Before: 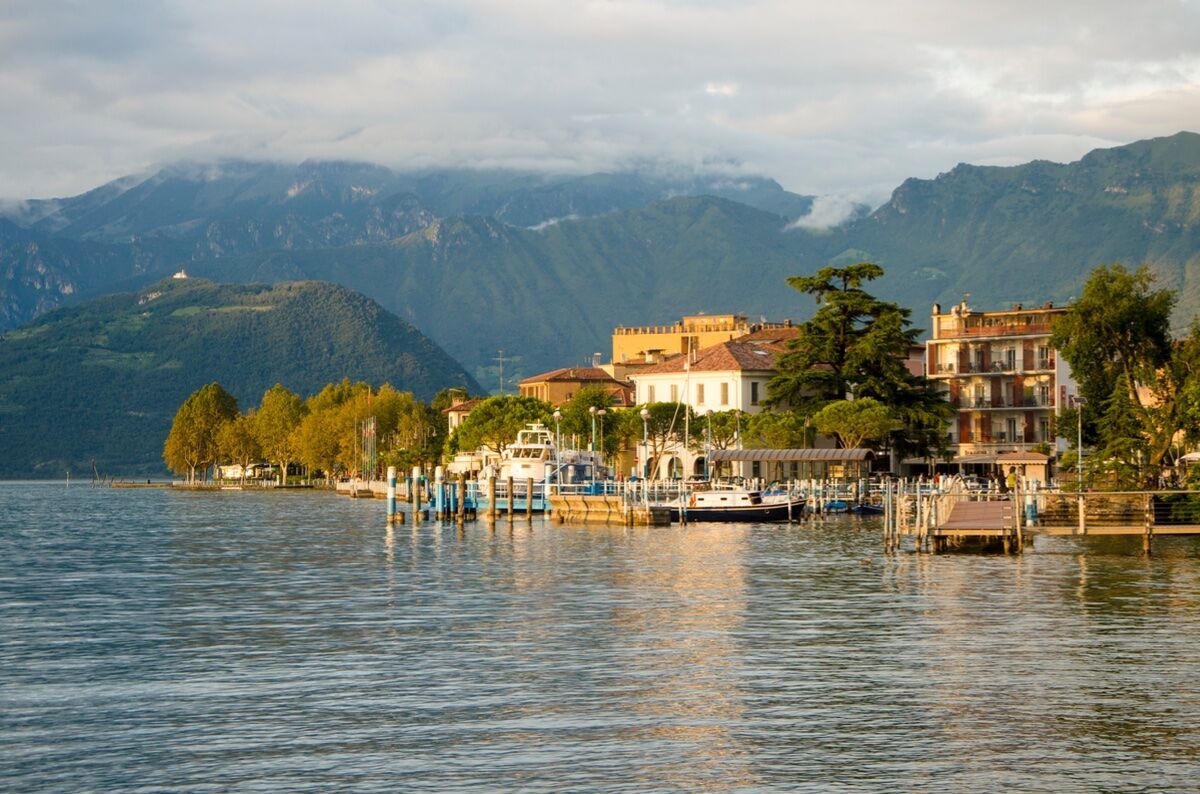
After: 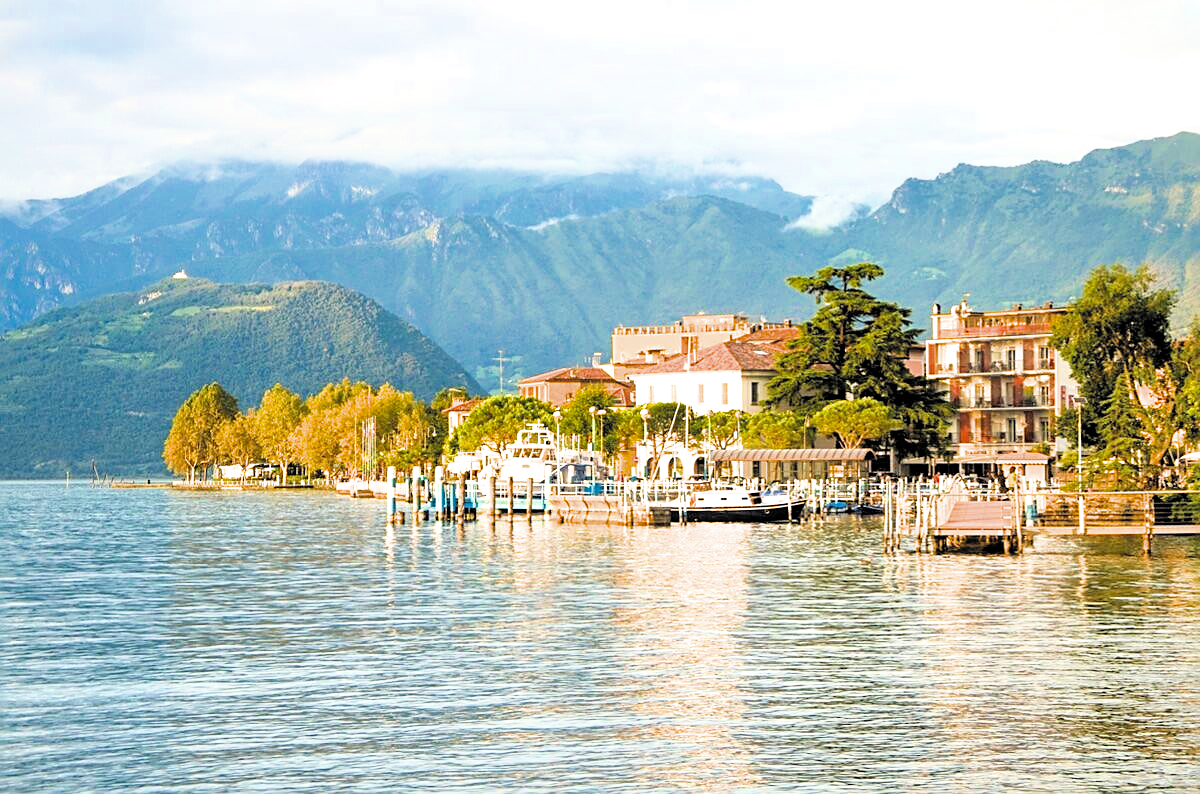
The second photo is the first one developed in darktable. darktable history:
shadows and highlights: on, module defaults
exposure: exposure 1.989 EV, compensate highlight preservation false
sharpen: on, module defaults
filmic rgb: black relative exposure -5.1 EV, white relative exposure 3.97 EV, hardness 2.88, contrast 1.297, highlights saturation mix -29.43%, color science v6 (2022)
